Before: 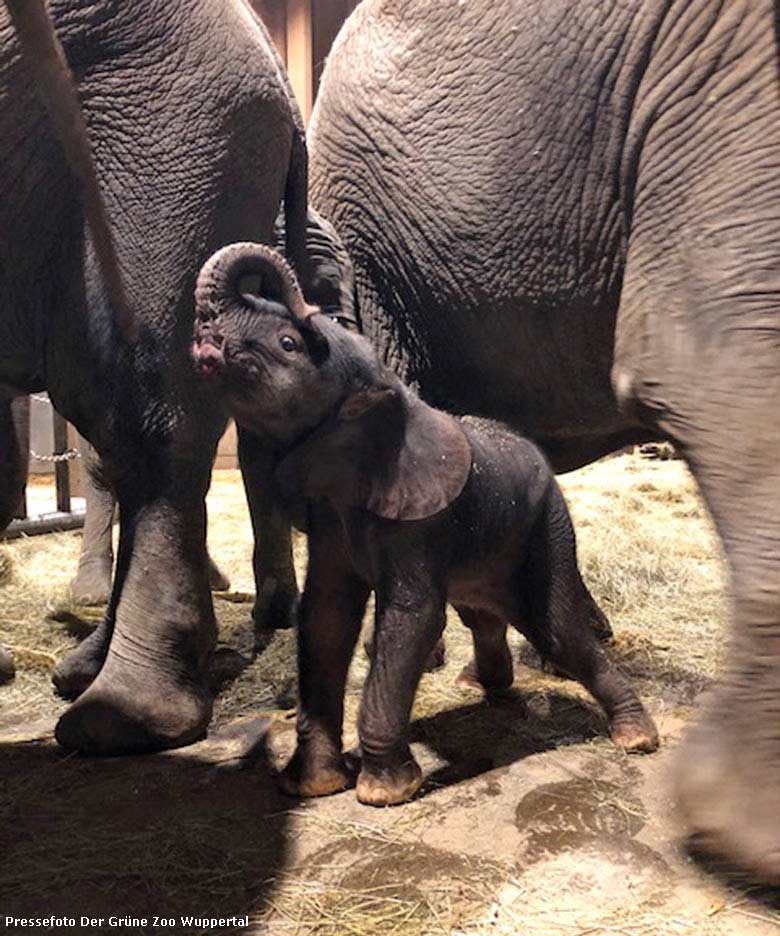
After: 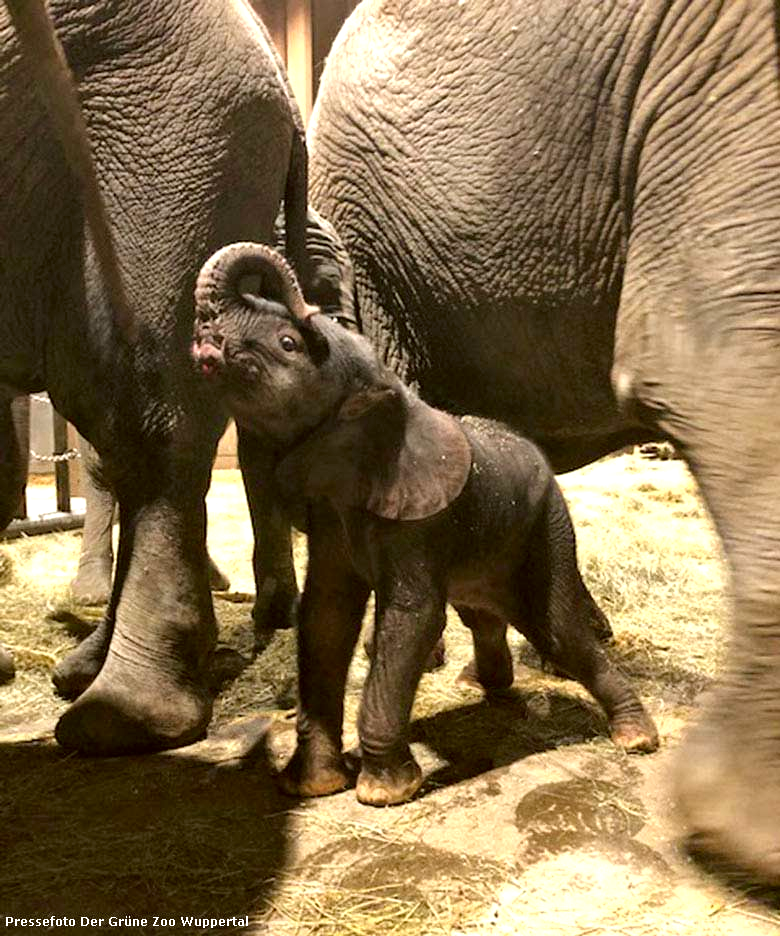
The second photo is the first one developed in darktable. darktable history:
exposure: black level correction 0.001, exposure 0.5 EV, compensate exposure bias true, compensate highlight preservation false
color correction: highlights a* -1.43, highlights b* 10.12, shadows a* 0.395, shadows b* 19.35
